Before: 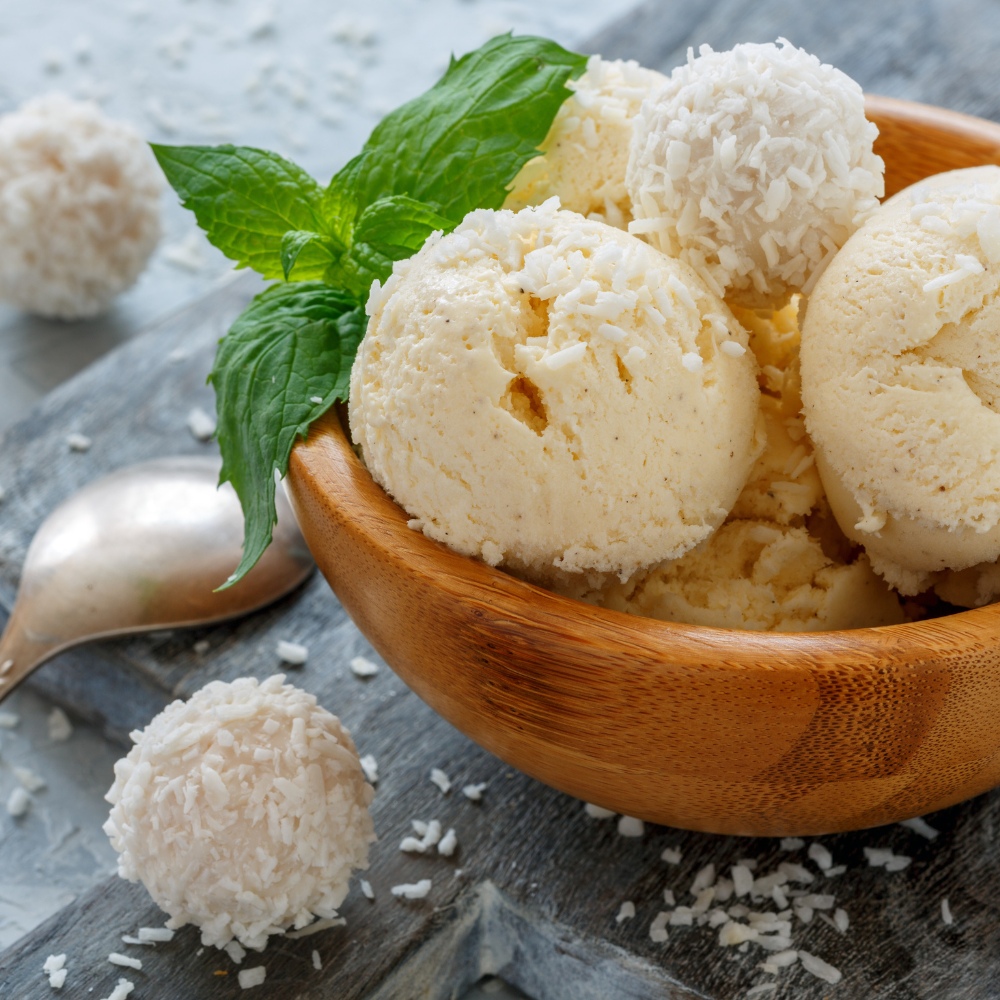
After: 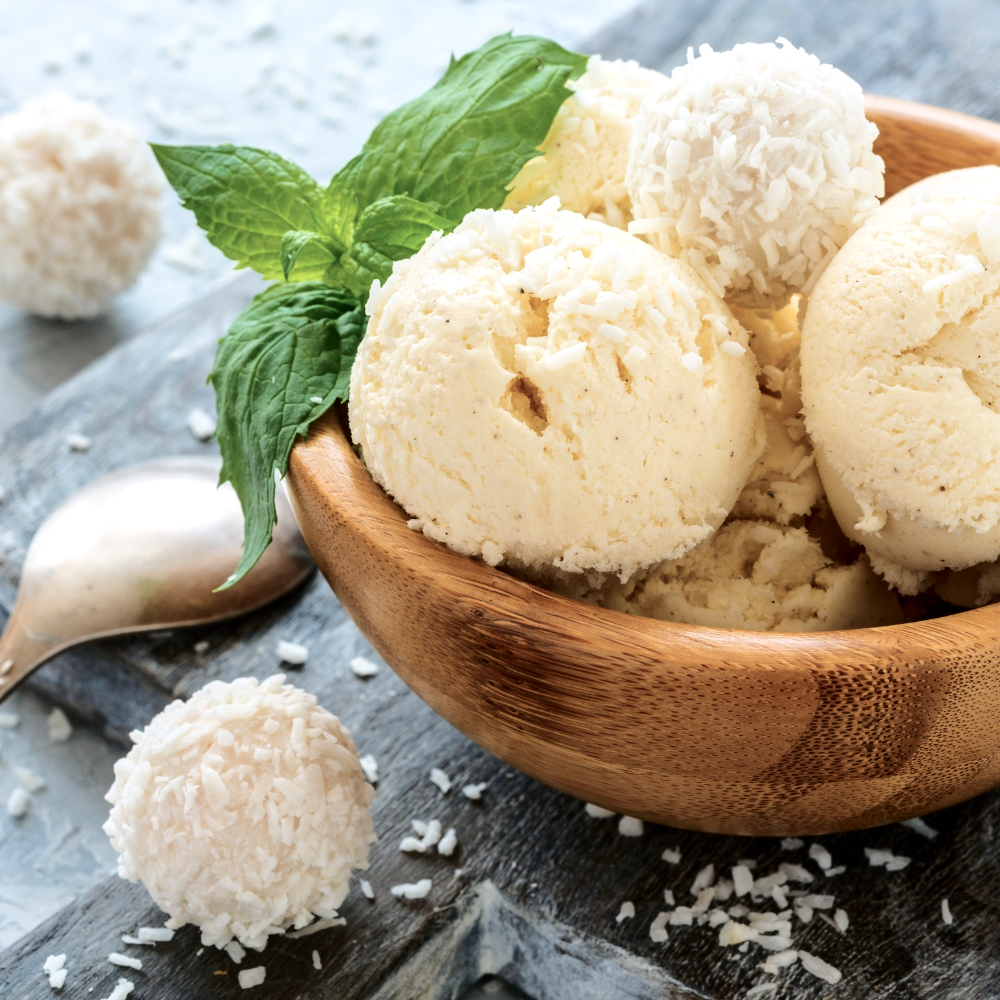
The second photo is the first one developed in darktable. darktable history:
velvia: strength 29.85%
contrast brightness saturation: contrast 0.06, brightness -0.015, saturation -0.239
tone curve: curves: ch0 [(0, 0) (0.003, 0.002) (0.011, 0.008) (0.025, 0.016) (0.044, 0.026) (0.069, 0.04) (0.1, 0.061) (0.136, 0.104) (0.177, 0.15) (0.224, 0.22) (0.277, 0.307) (0.335, 0.399) (0.399, 0.492) (0.468, 0.575) (0.543, 0.638) (0.623, 0.701) (0.709, 0.778) (0.801, 0.85) (0.898, 0.934) (1, 1)], color space Lab, independent channels, preserve colors none
tone equalizer: -8 EV -0.405 EV, -7 EV -0.362 EV, -6 EV -0.304 EV, -5 EV -0.204 EV, -3 EV 0.243 EV, -2 EV 0.338 EV, -1 EV 0.385 EV, +0 EV 0.392 EV, edges refinement/feathering 500, mask exposure compensation -1.57 EV, preserve details no
